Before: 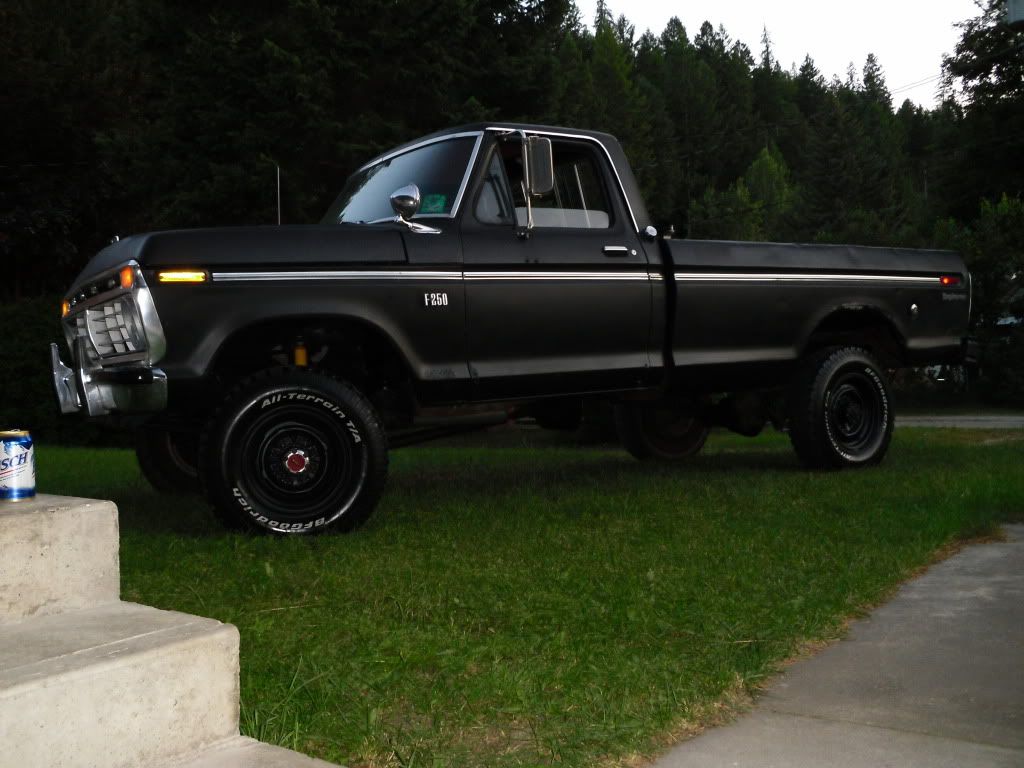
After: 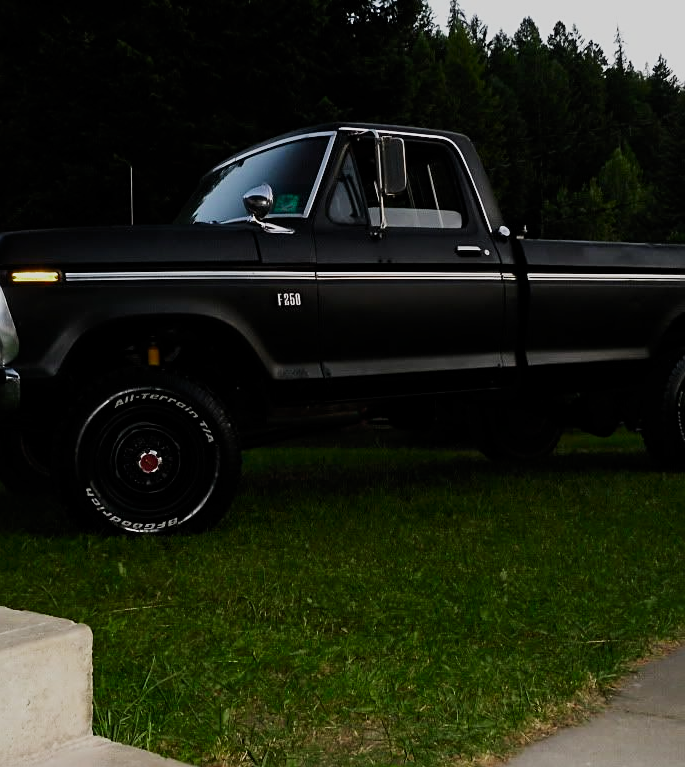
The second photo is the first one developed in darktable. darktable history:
sharpen: on, module defaults
crop and rotate: left 14.419%, right 18.681%
contrast brightness saturation: contrast 0.13, brightness -0.057, saturation 0.156
filmic rgb: black relative exposure -7.65 EV, white relative exposure 4.56 EV, hardness 3.61, color science v5 (2021), contrast in shadows safe, contrast in highlights safe
